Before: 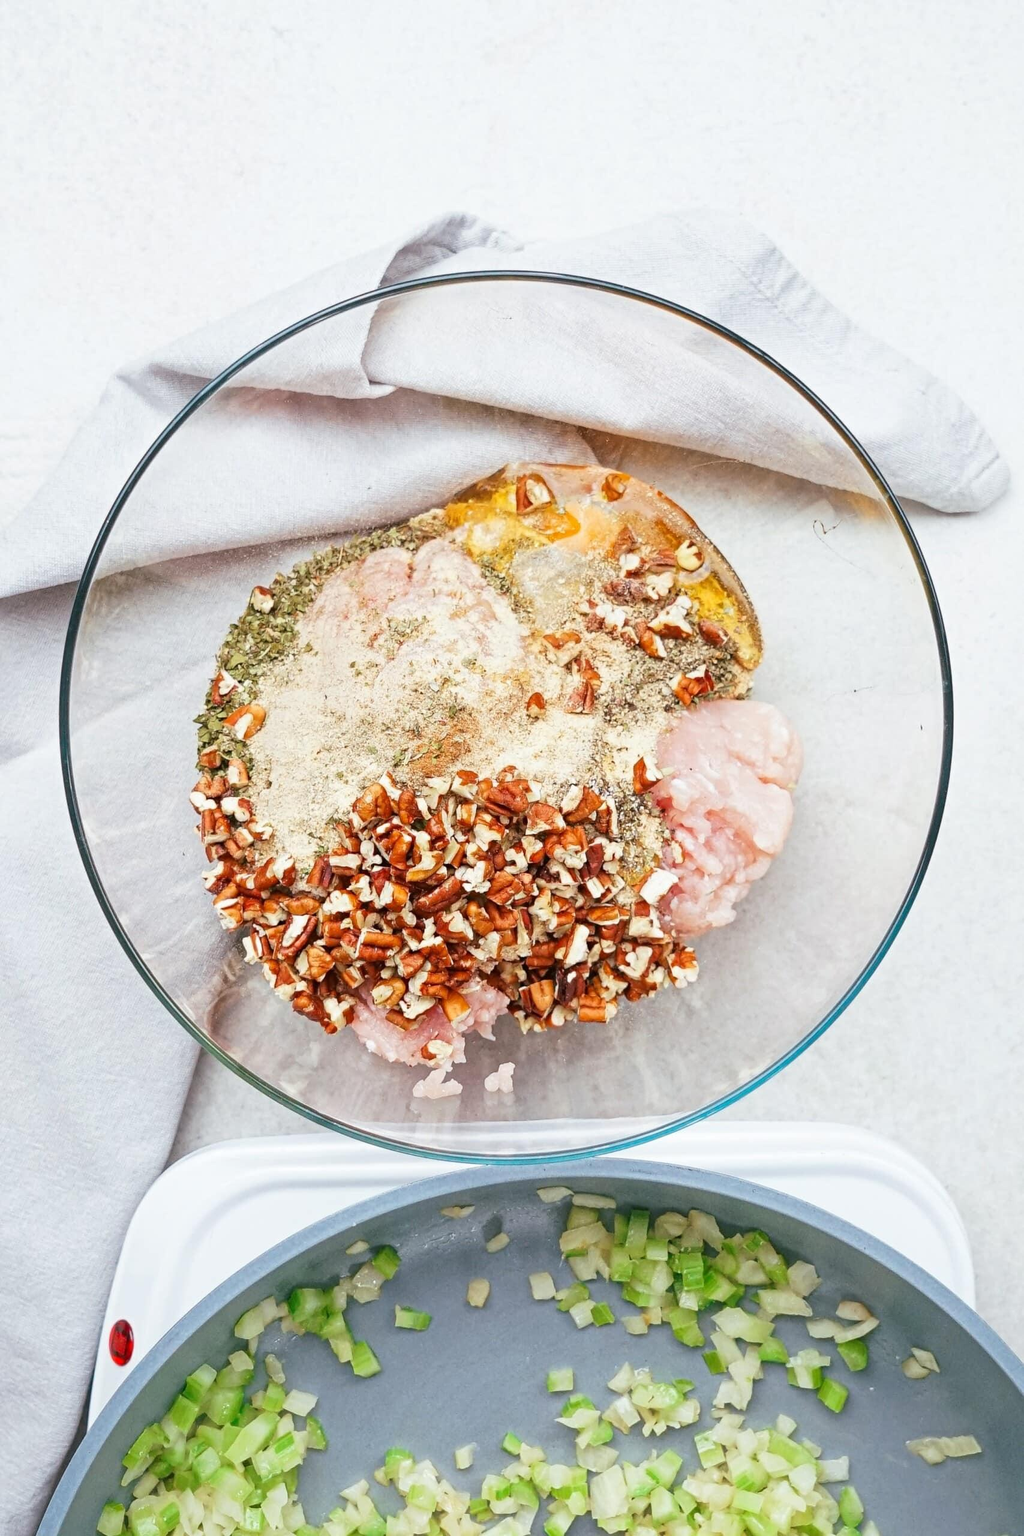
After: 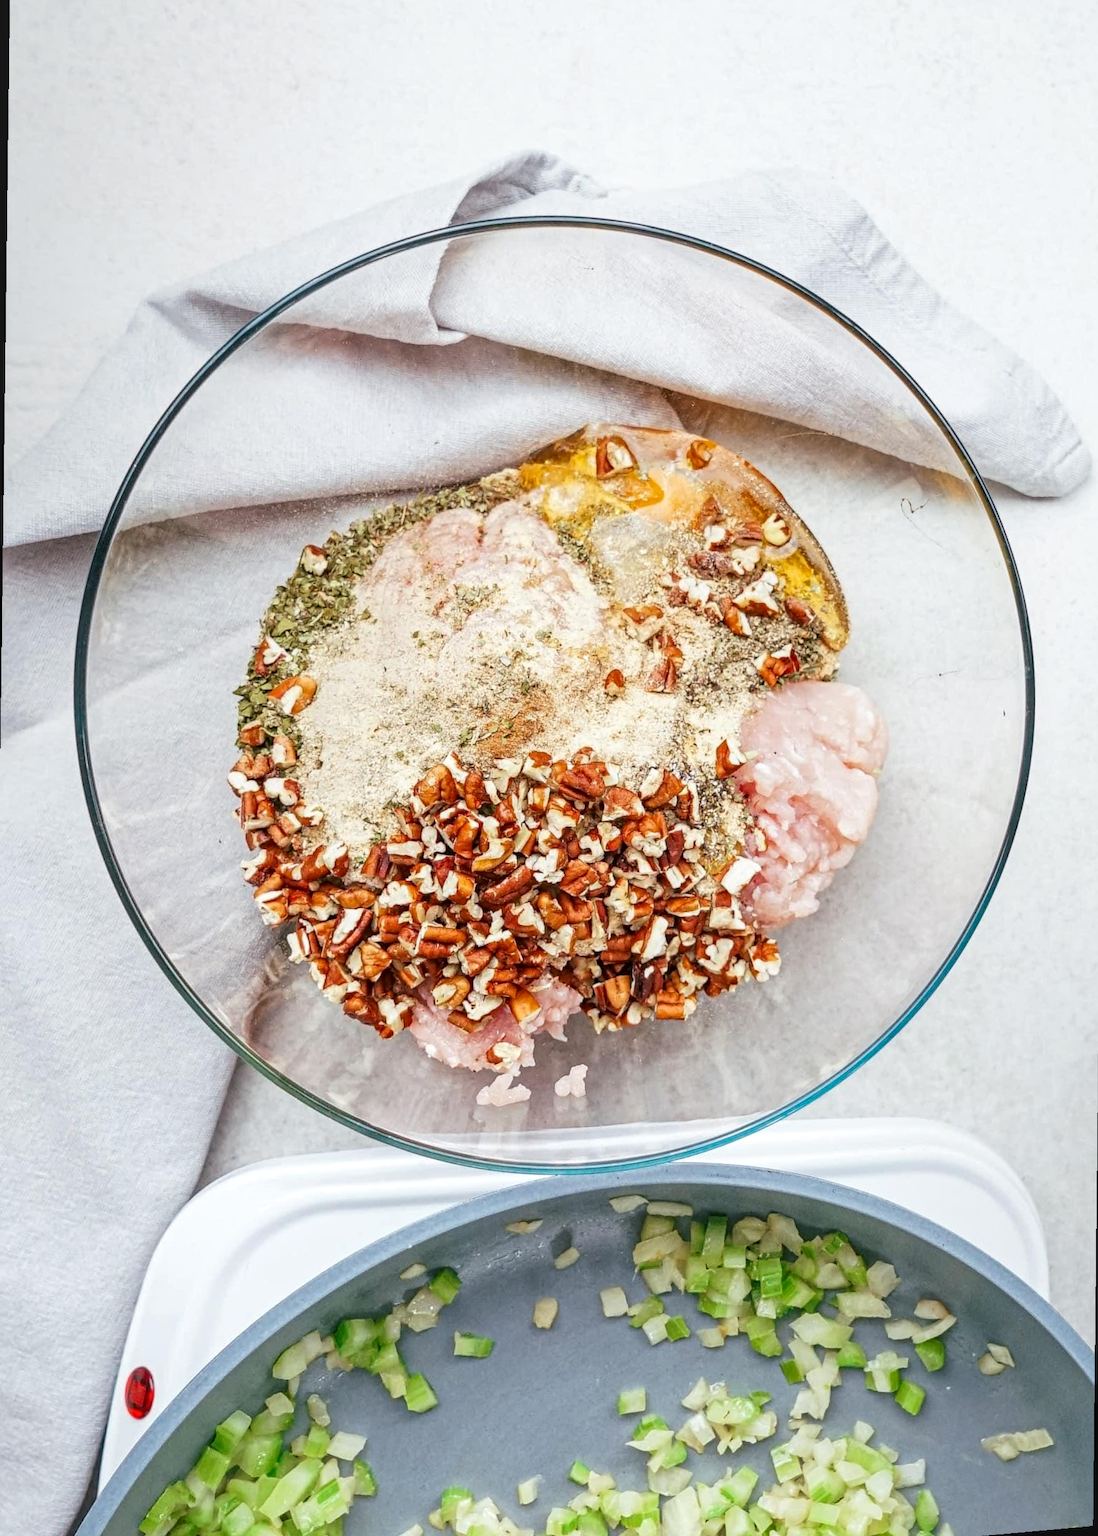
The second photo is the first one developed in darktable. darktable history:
rotate and perspective: rotation 0.679°, lens shift (horizontal) 0.136, crop left 0.009, crop right 0.991, crop top 0.078, crop bottom 0.95
local contrast: on, module defaults
